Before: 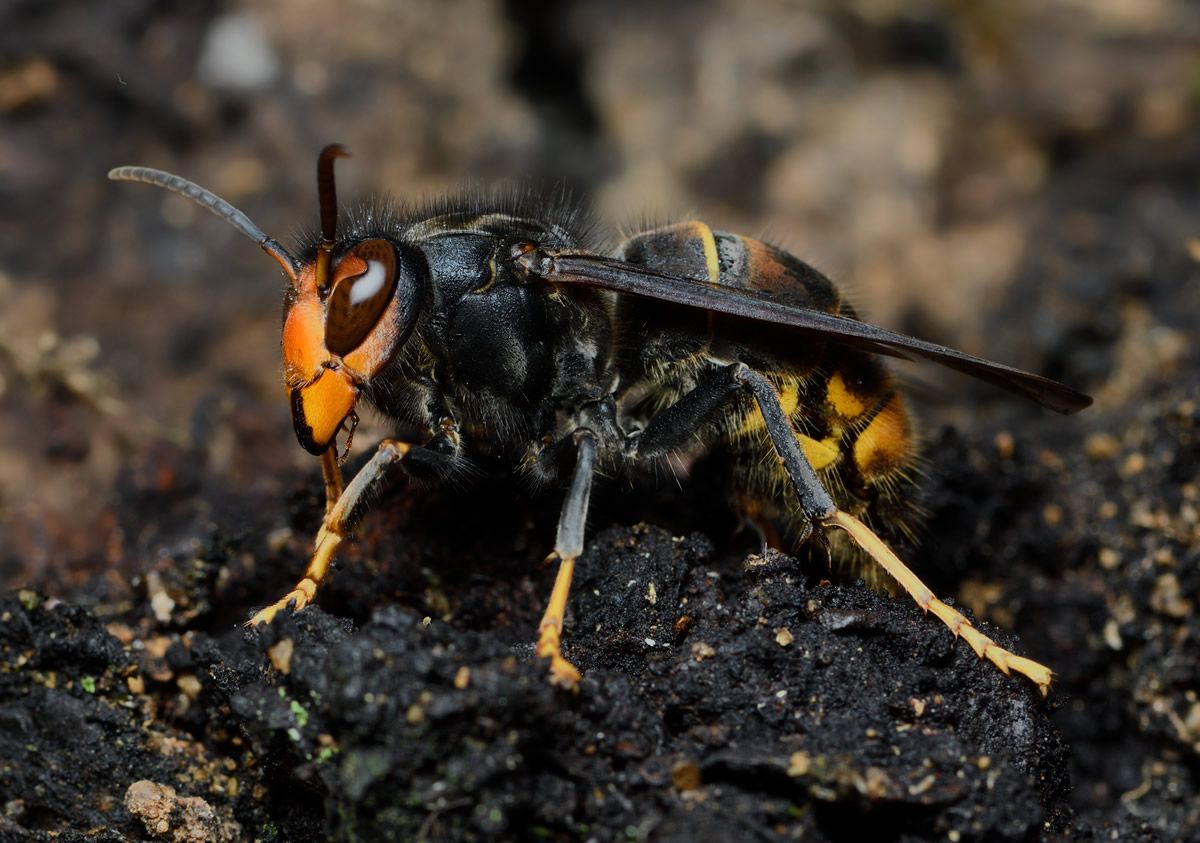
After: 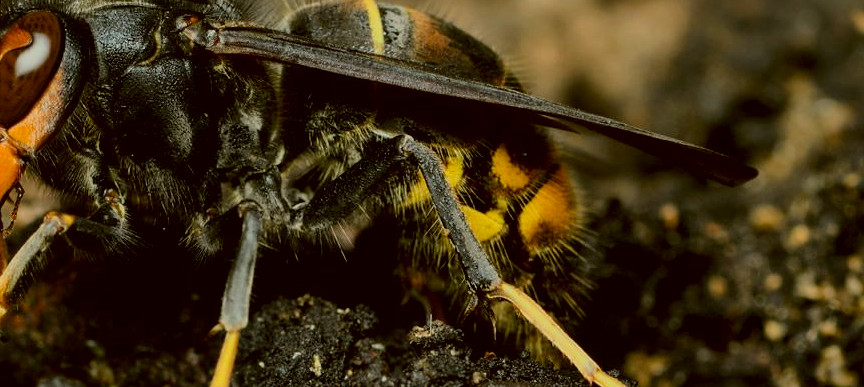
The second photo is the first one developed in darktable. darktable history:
local contrast: mode bilateral grid, contrast 20, coarseness 50, detail 161%, midtone range 0.2
contrast brightness saturation: contrast 0.04, saturation 0.07
tone equalizer: on, module defaults
crop and rotate: left 27.938%, top 27.046%, bottom 27.046%
color correction: highlights a* -1.43, highlights b* 10.12, shadows a* 0.395, shadows b* 19.35
